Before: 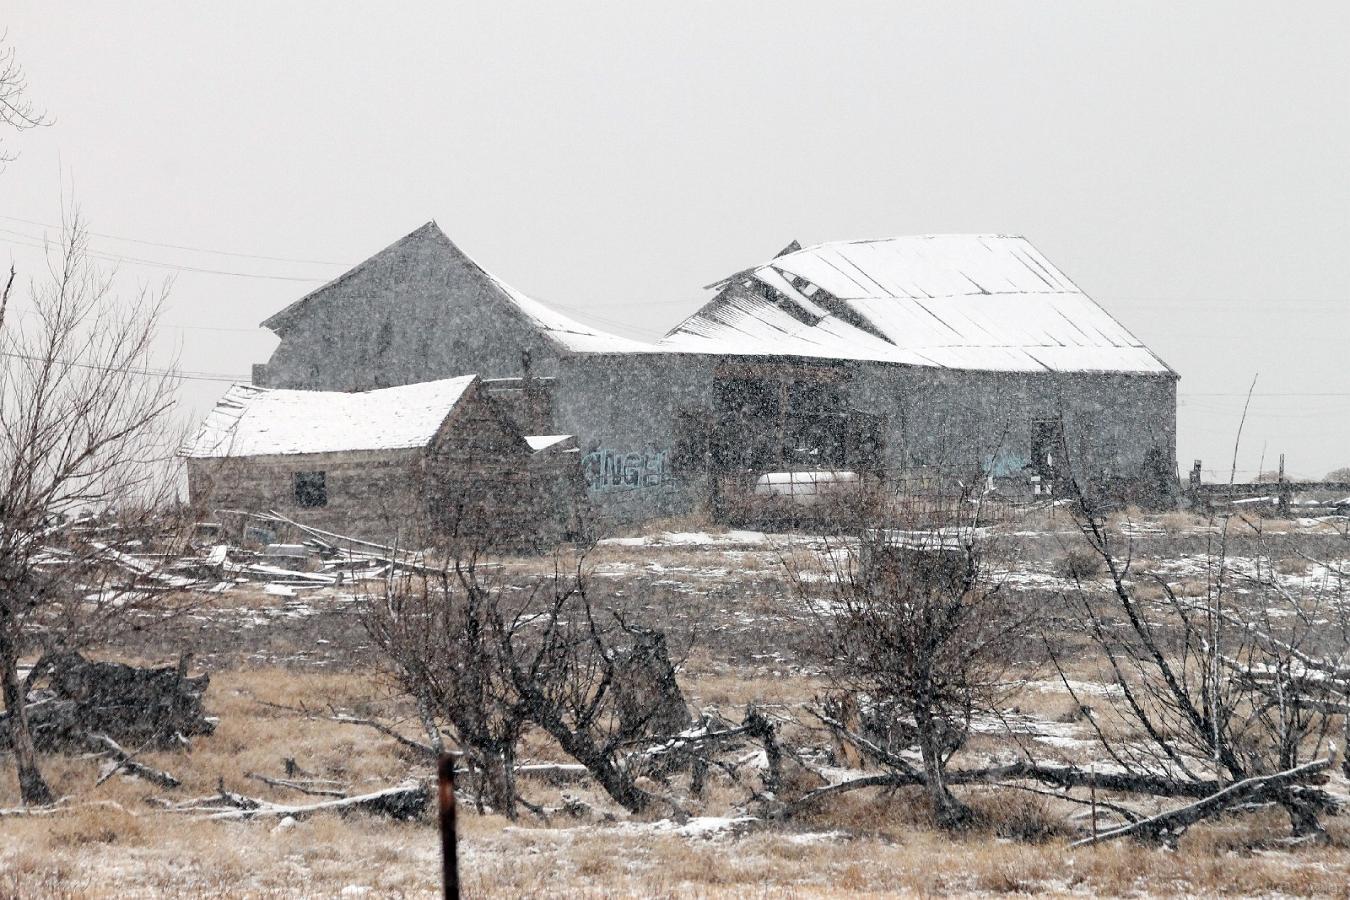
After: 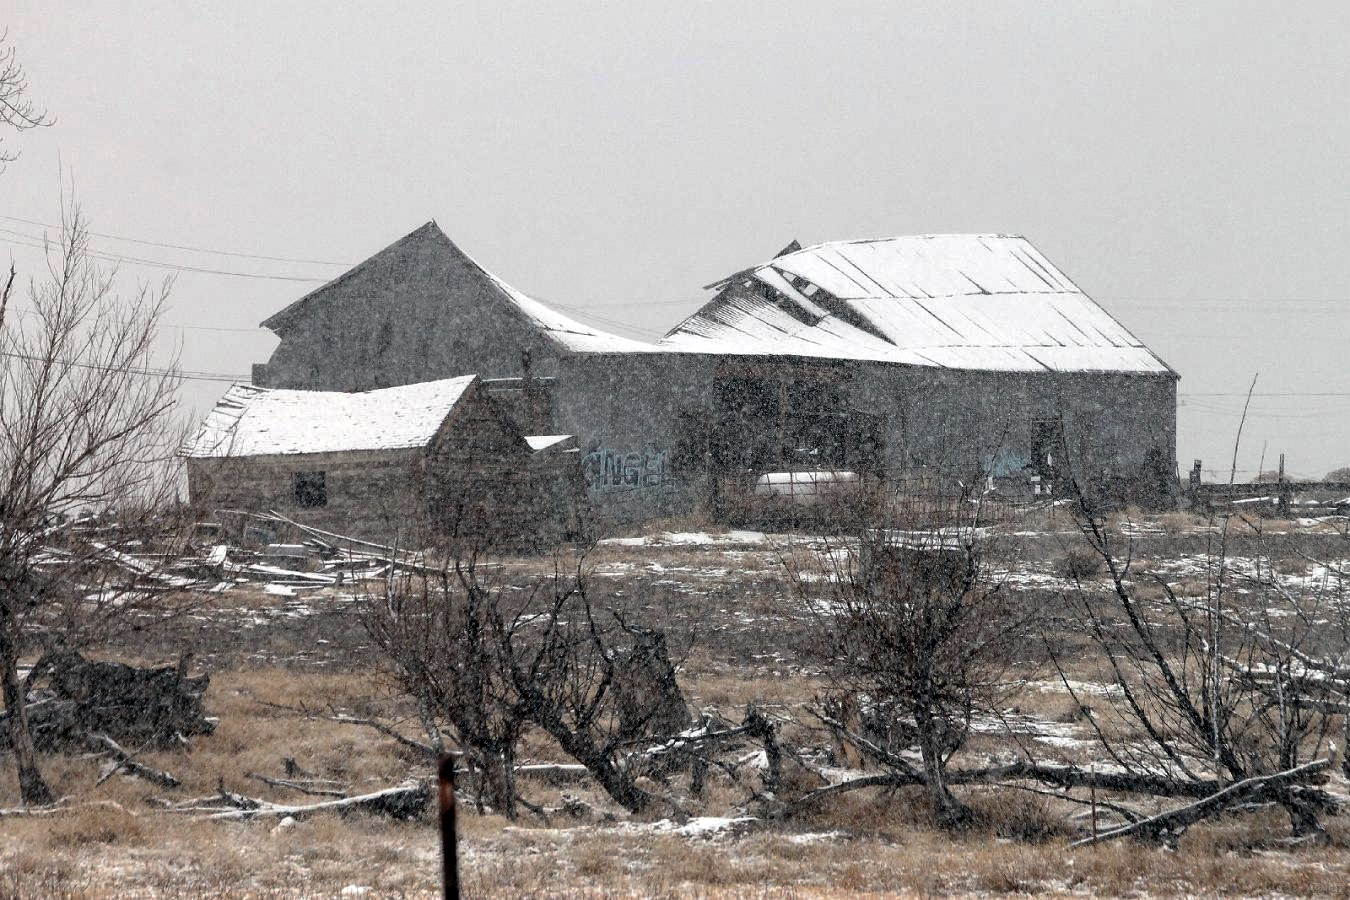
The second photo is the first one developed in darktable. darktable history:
local contrast: highlights 100%, shadows 100%, detail 131%, midtone range 0.2
base curve: curves: ch0 [(0, 0) (0.595, 0.418) (1, 1)], preserve colors none
